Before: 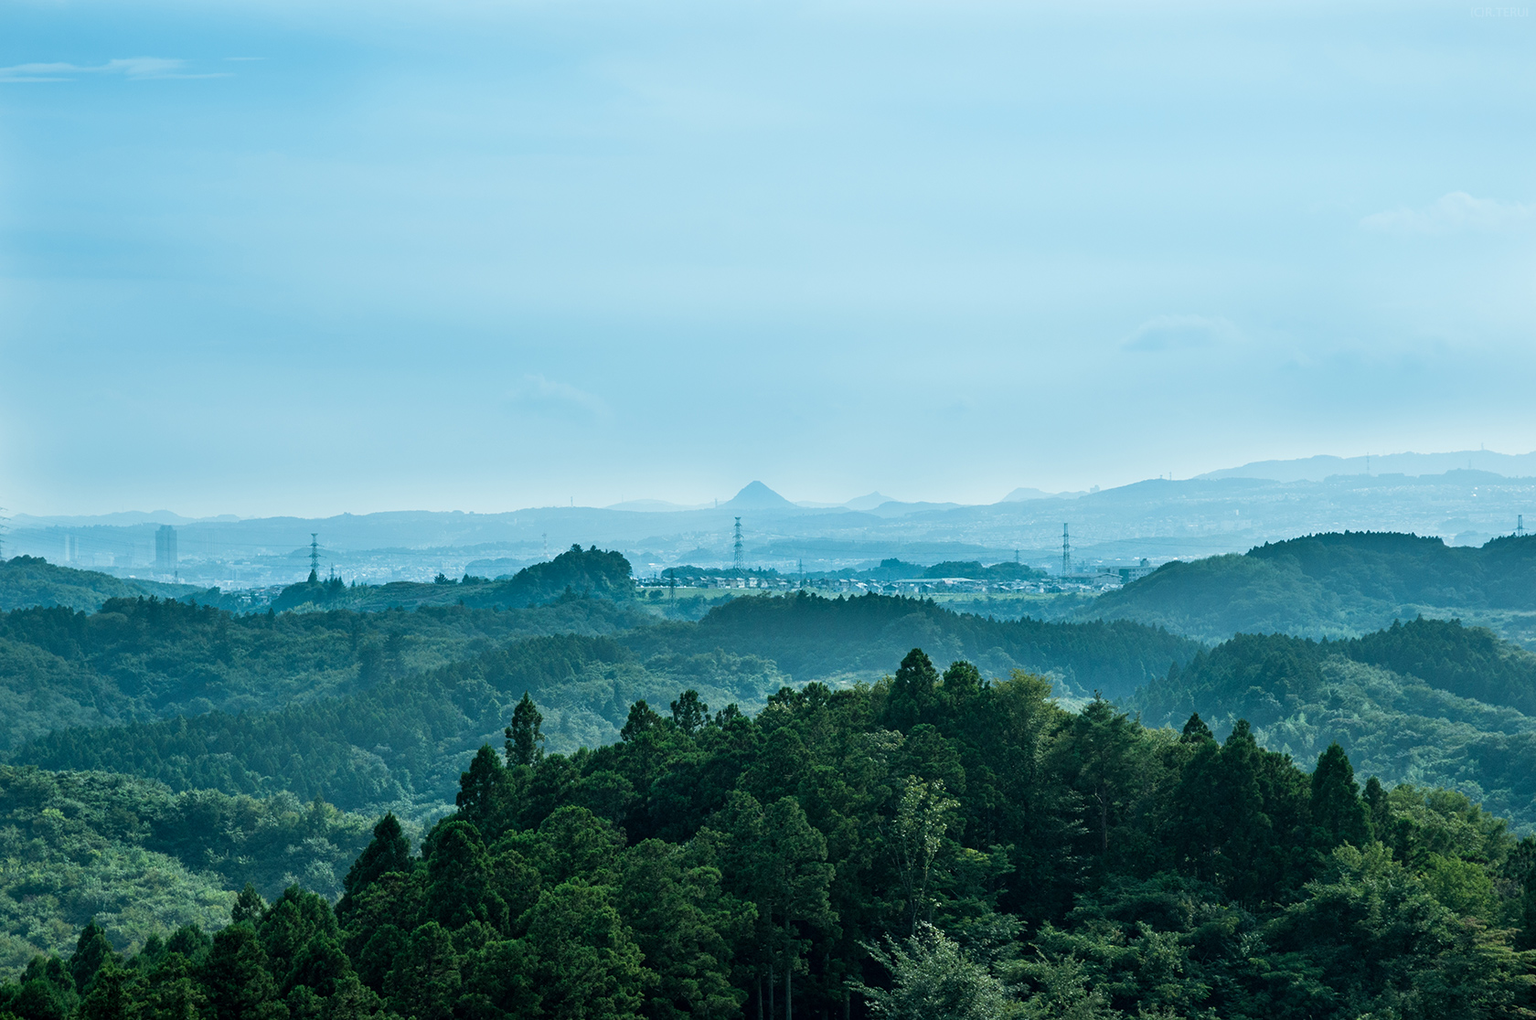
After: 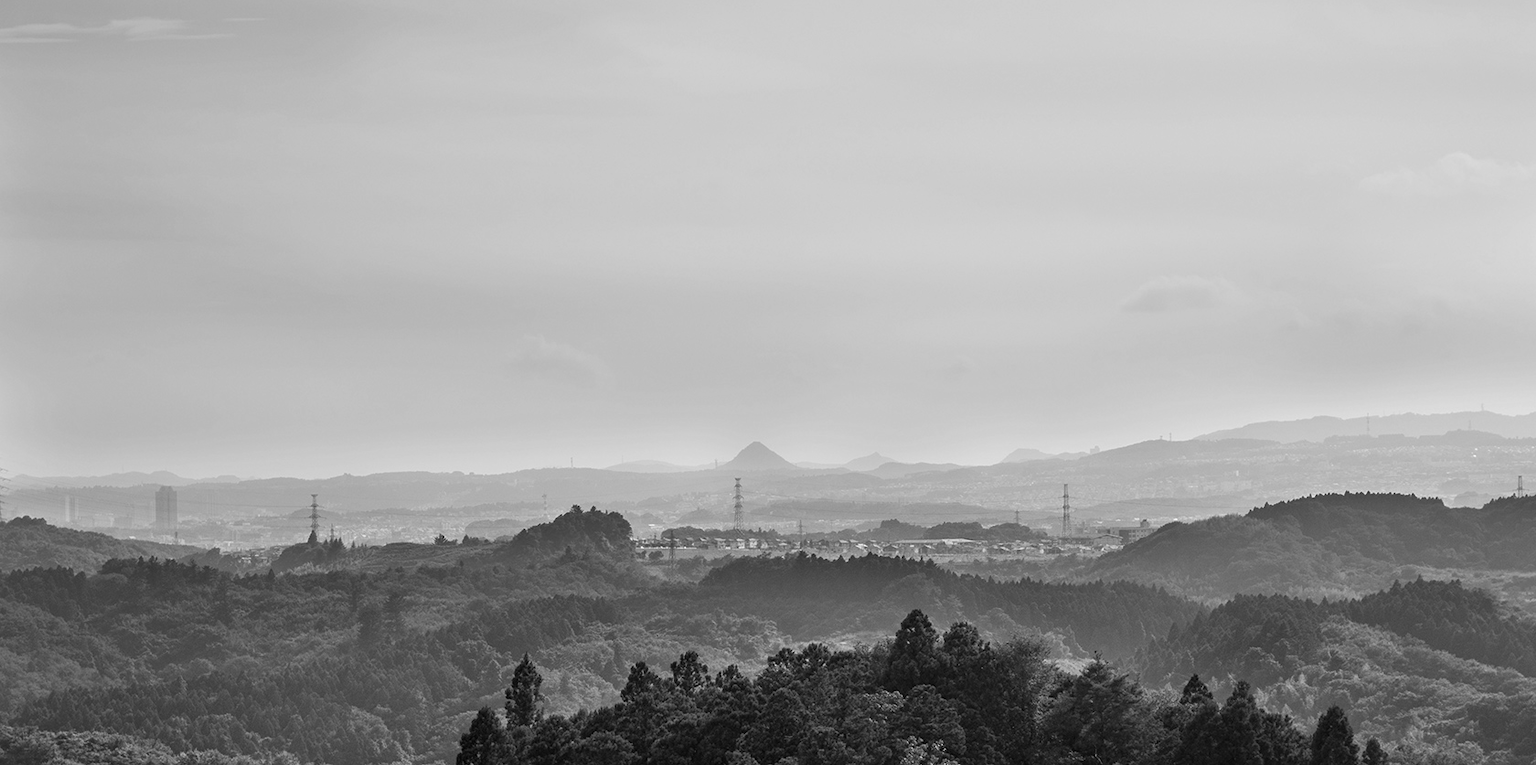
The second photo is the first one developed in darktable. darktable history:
velvia: strength 15%
monochrome: on, module defaults
crop: top 3.857%, bottom 21.132%
tone curve: curves: ch0 [(0, 0) (0.915, 0.89) (1, 1)]
